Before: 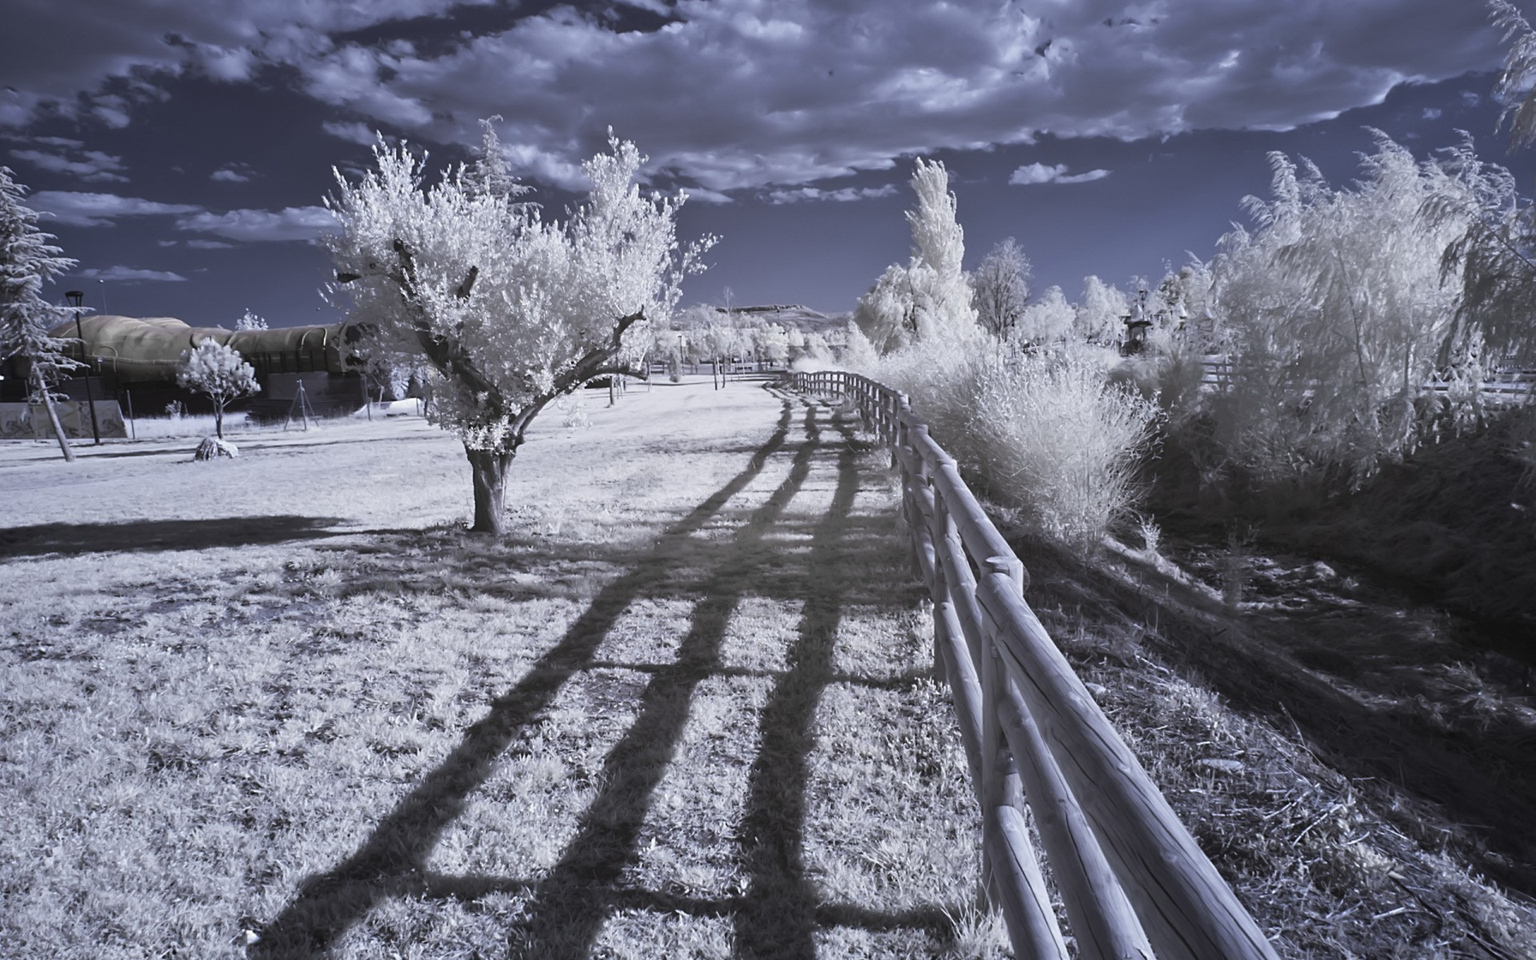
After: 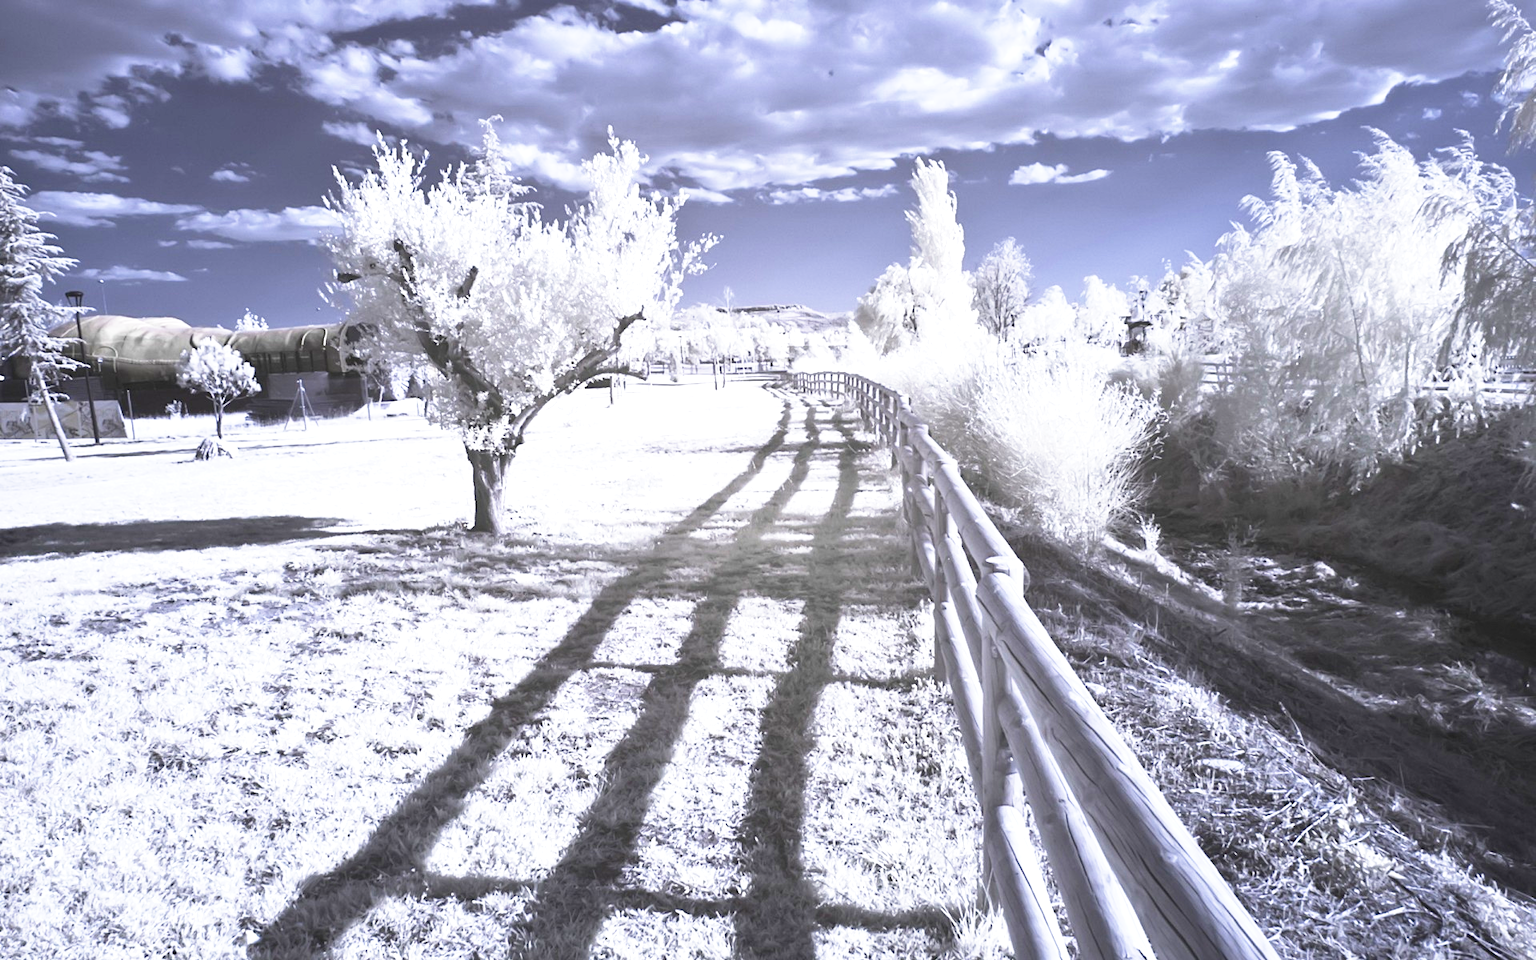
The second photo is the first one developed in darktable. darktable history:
base curve: curves: ch0 [(0, 0) (0.557, 0.834) (1, 1)], preserve colors none
exposure: black level correction 0, exposure 1 EV, compensate highlight preservation false
